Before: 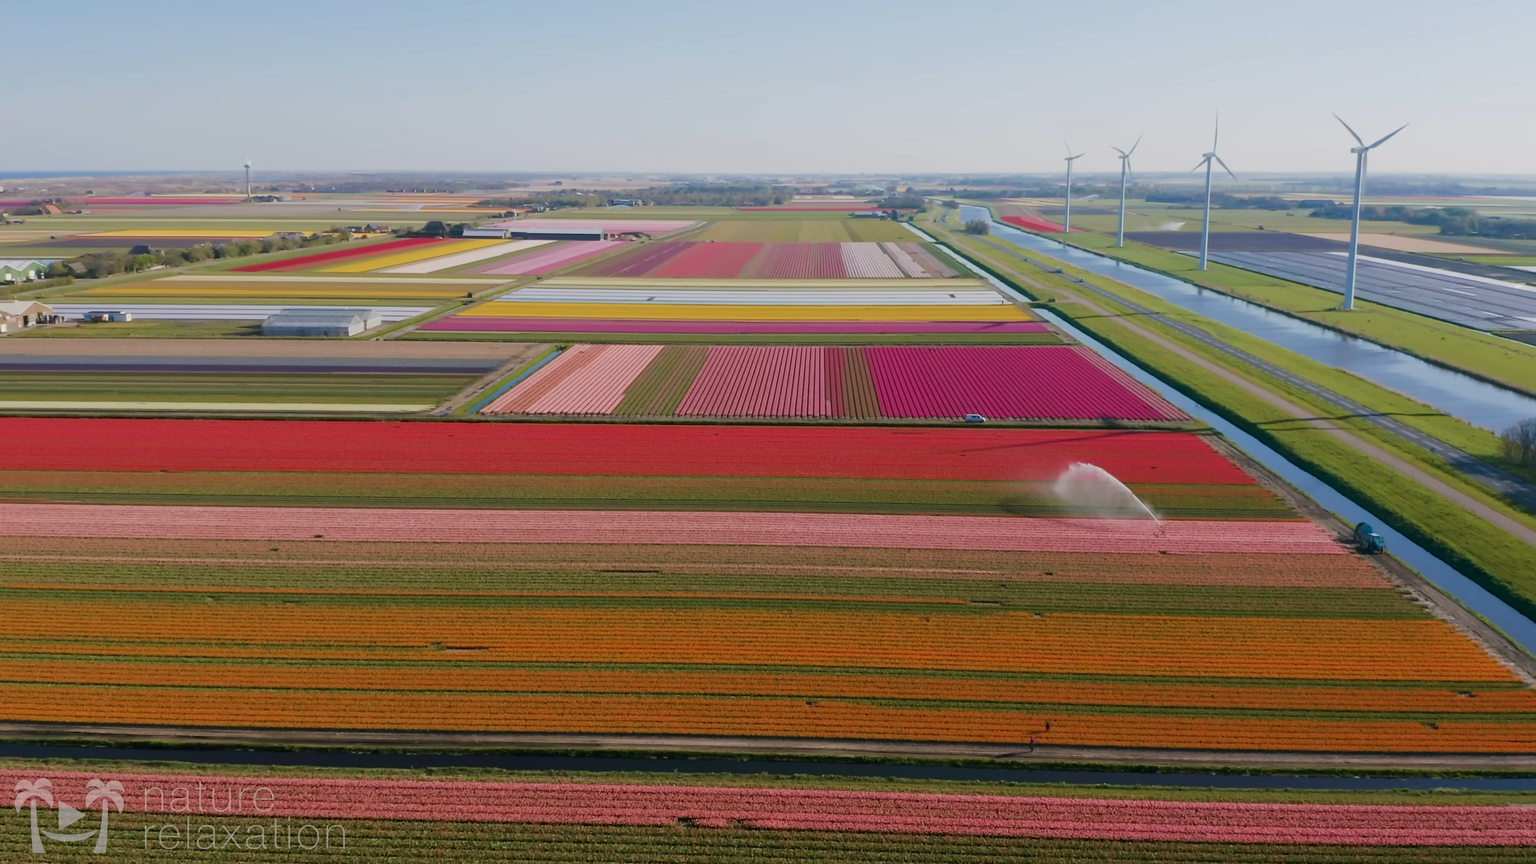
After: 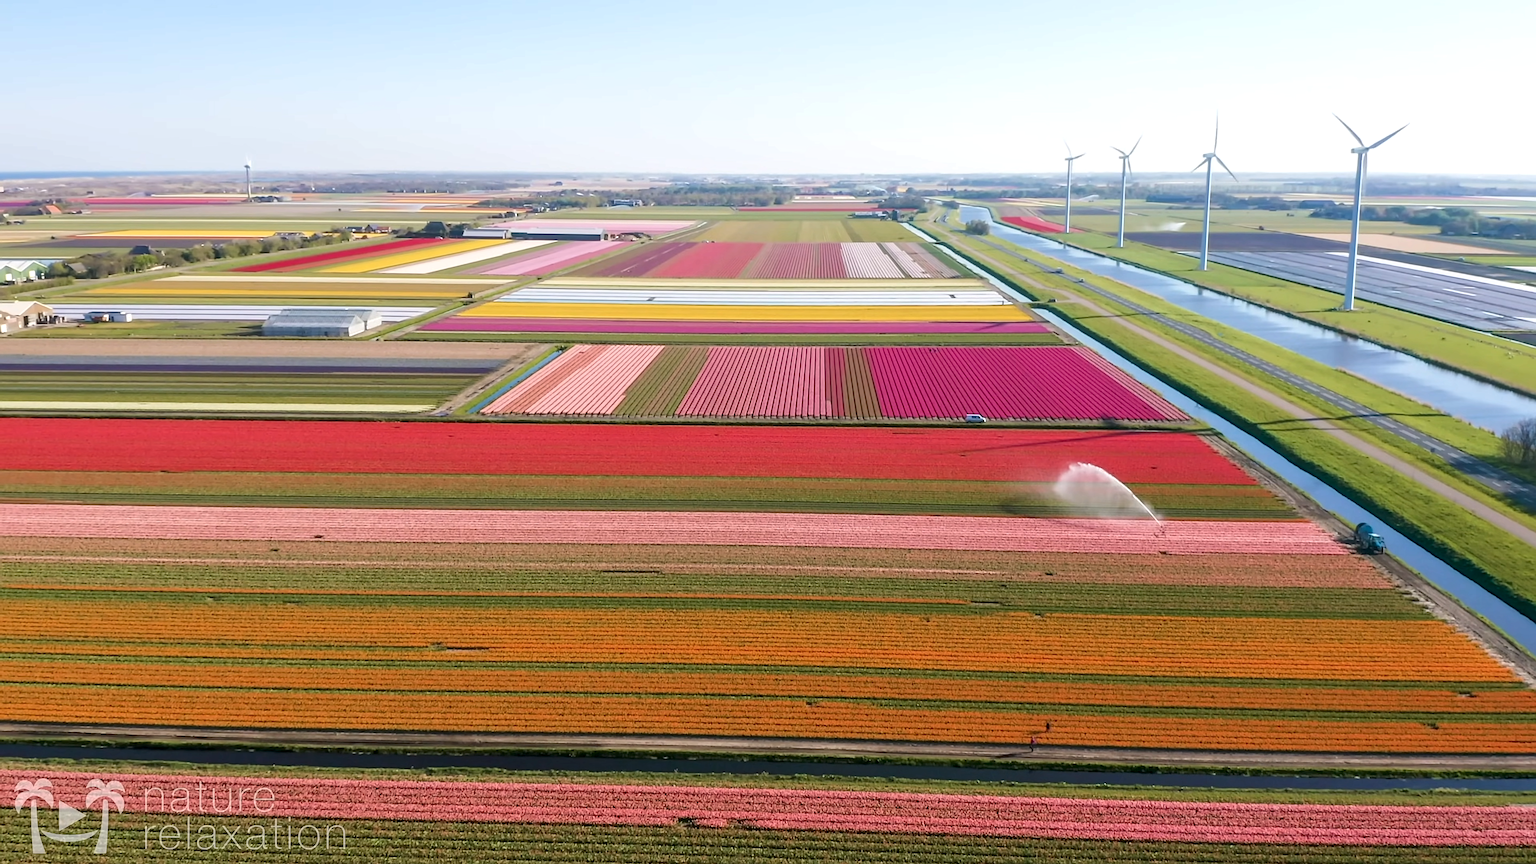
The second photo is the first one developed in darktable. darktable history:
exposure: black level correction 0, exposure 0.696 EV, compensate exposure bias true, compensate highlight preservation false
sharpen: on, module defaults
local contrast: on, module defaults
